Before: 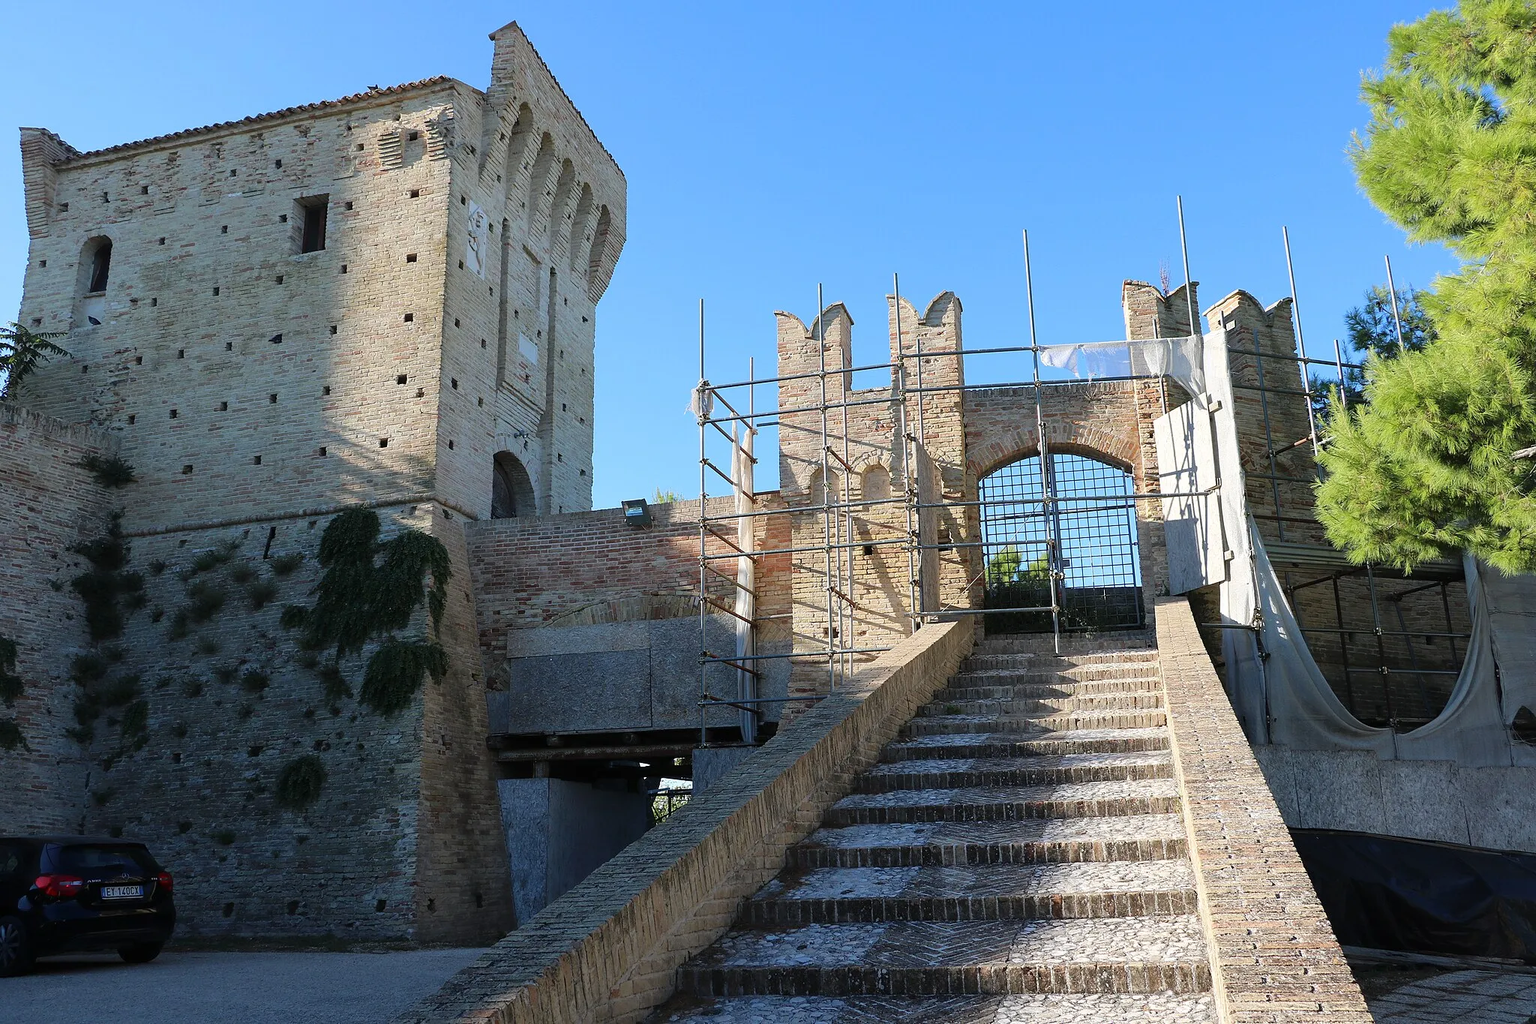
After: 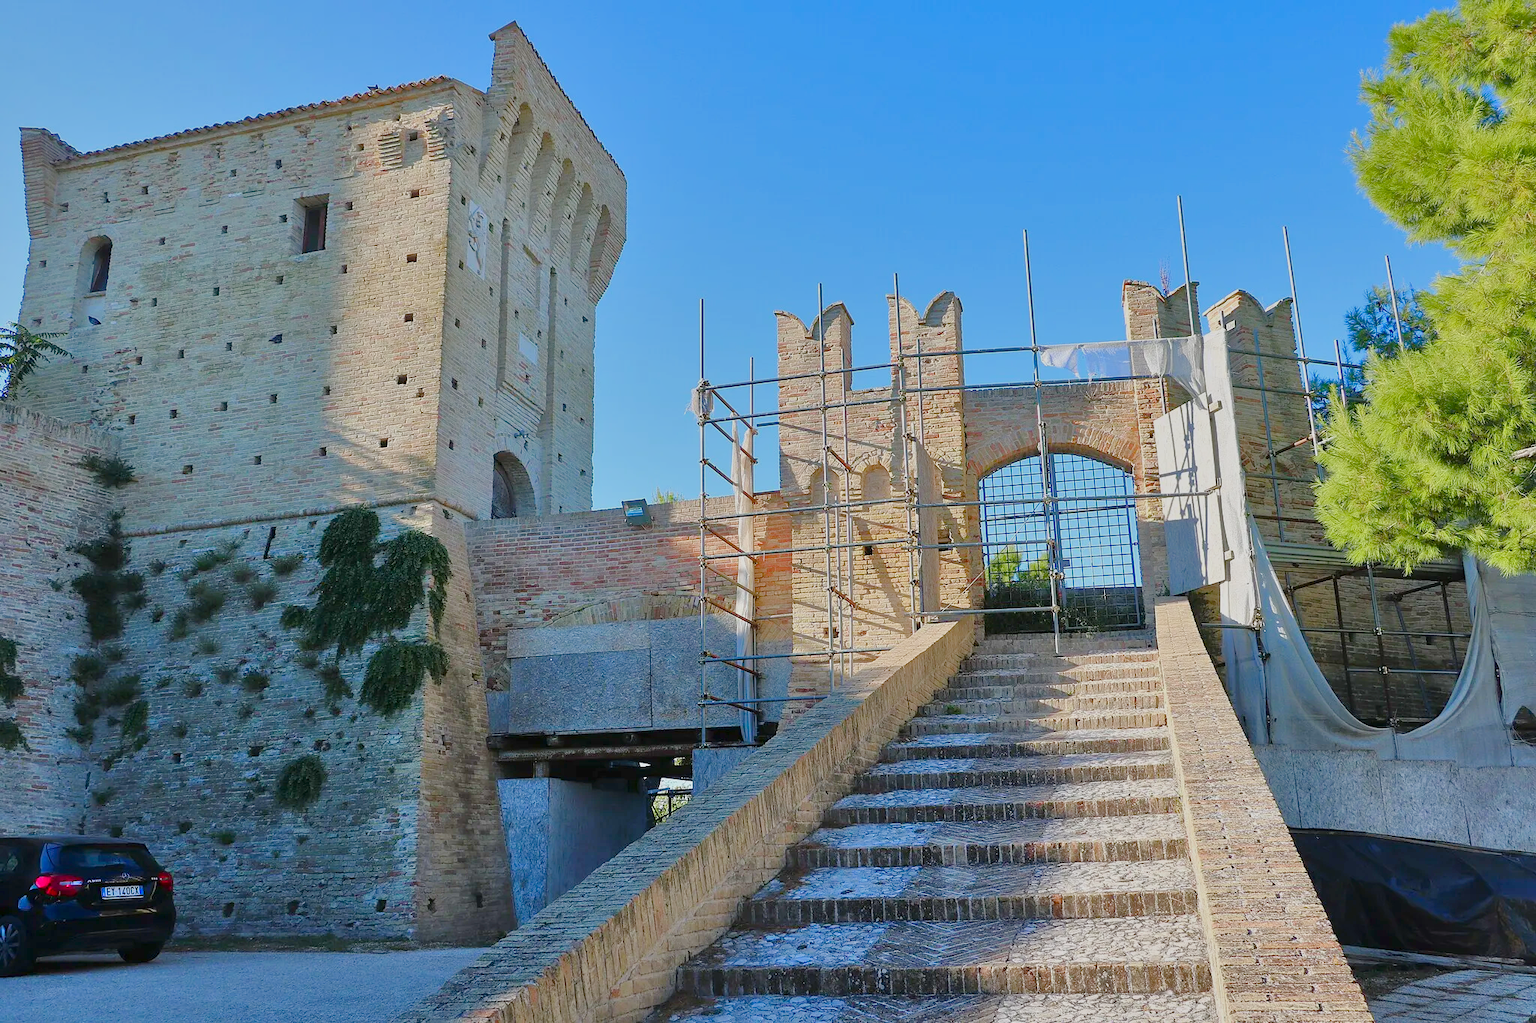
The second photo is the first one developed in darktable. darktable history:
tone equalizer: -7 EV 0.147 EV, -6 EV 0.566 EV, -5 EV 1.12 EV, -4 EV 1.32 EV, -3 EV 1.18 EV, -2 EV 0.6 EV, -1 EV 0.148 EV, mask exposure compensation -0.489 EV
shadows and highlights: soften with gaussian
color balance rgb: perceptual saturation grading › global saturation 27.47%, perceptual saturation grading › highlights -27.983%, perceptual saturation grading › mid-tones 15.623%, perceptual saturation grading › shadows 32.775%, hue shift -1.41°, contrast -21.308%
